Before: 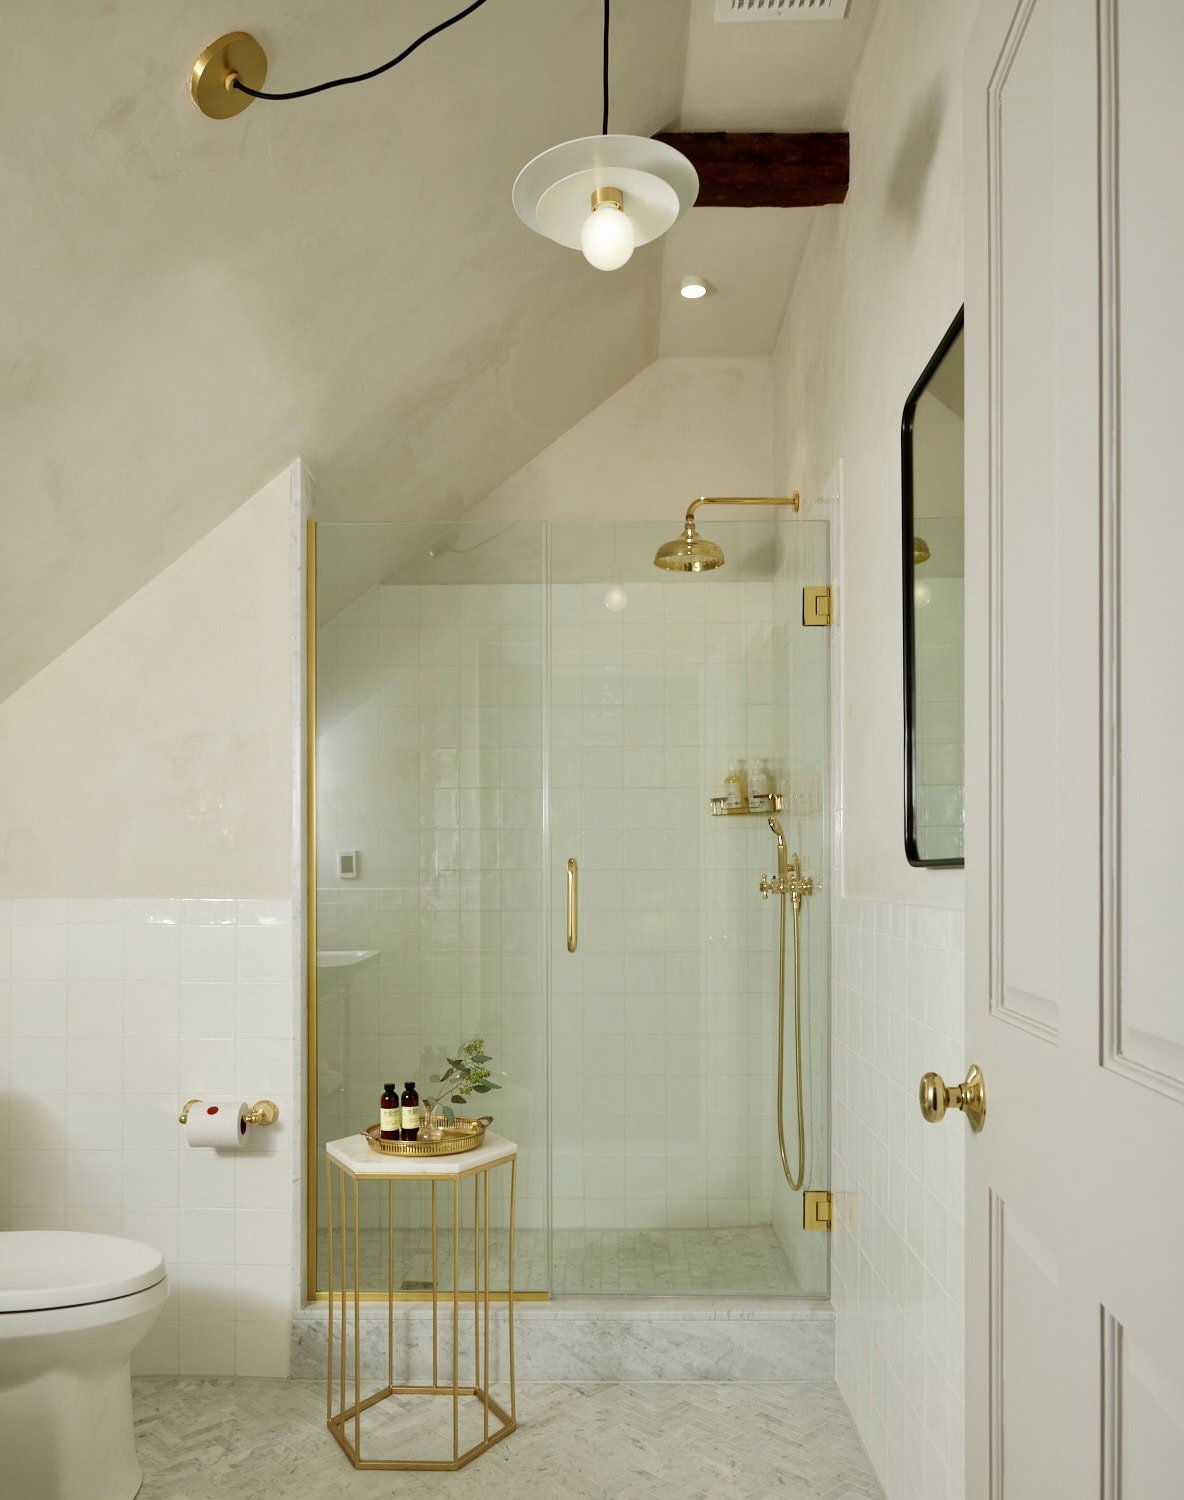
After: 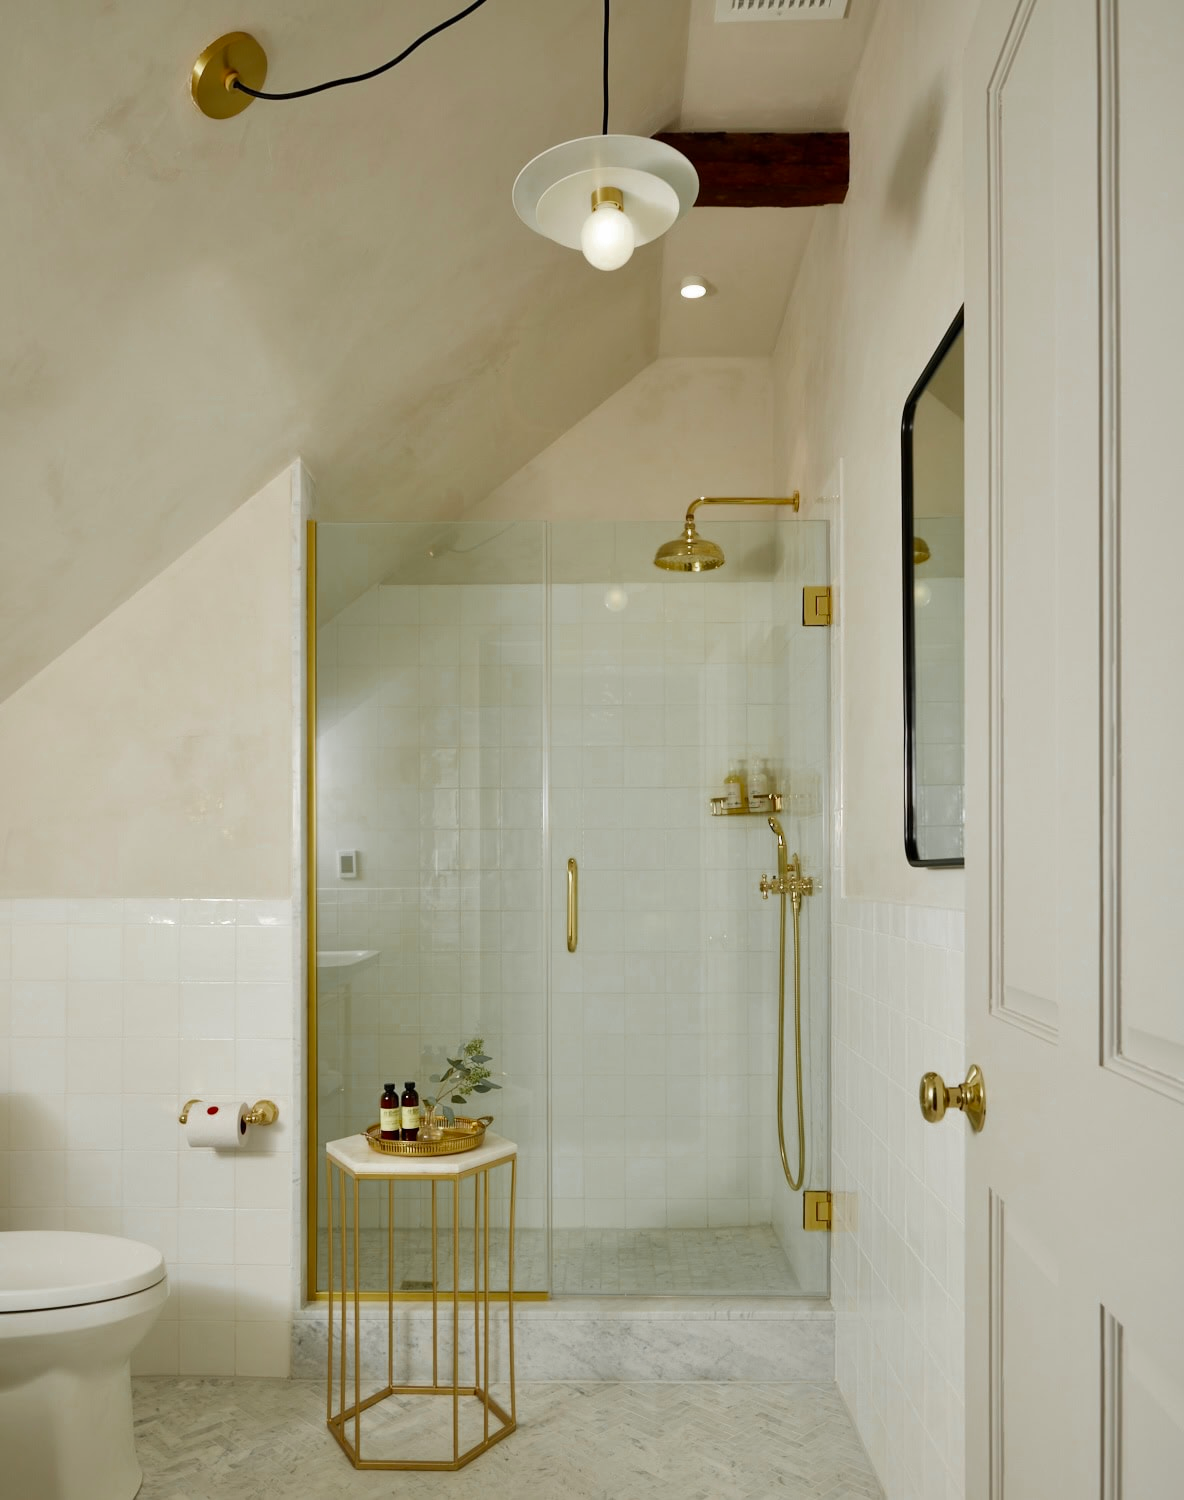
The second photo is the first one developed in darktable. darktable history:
tone equalizer: edges refinement/feathering 500, mask exposure compensation -1.57 EV, preserve details no
color zones: curves: ch0 [(0.004, 0.388) (0.125, 0.392) (0.25, 0.404) (0.375, 0.5) (0.5, 0.5) (0.625, 0.5) (0.75, 0.5) (0.875, 0.5)]; ch1 [(0, 0.5) (0.125, 0.5) (0.25, 0.5) (0.375, 0.124) (0.524, 0.124) (0.645, 0.128) (0.789, 0.132) (0.914, 0.096) (0.998, 0.068)]
